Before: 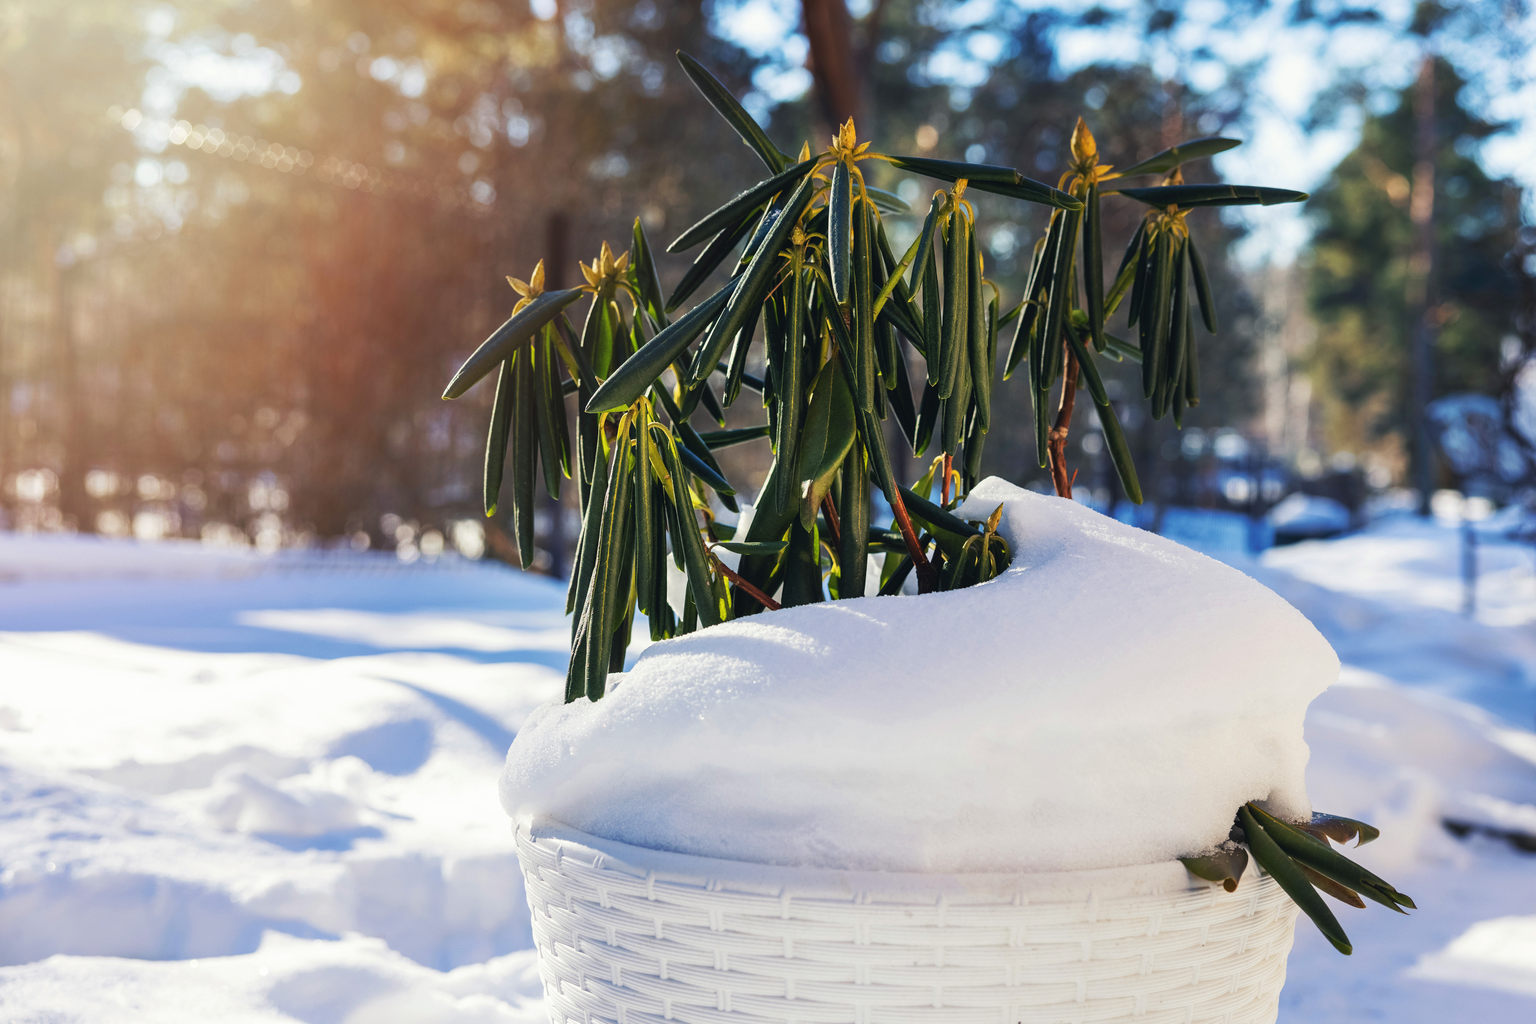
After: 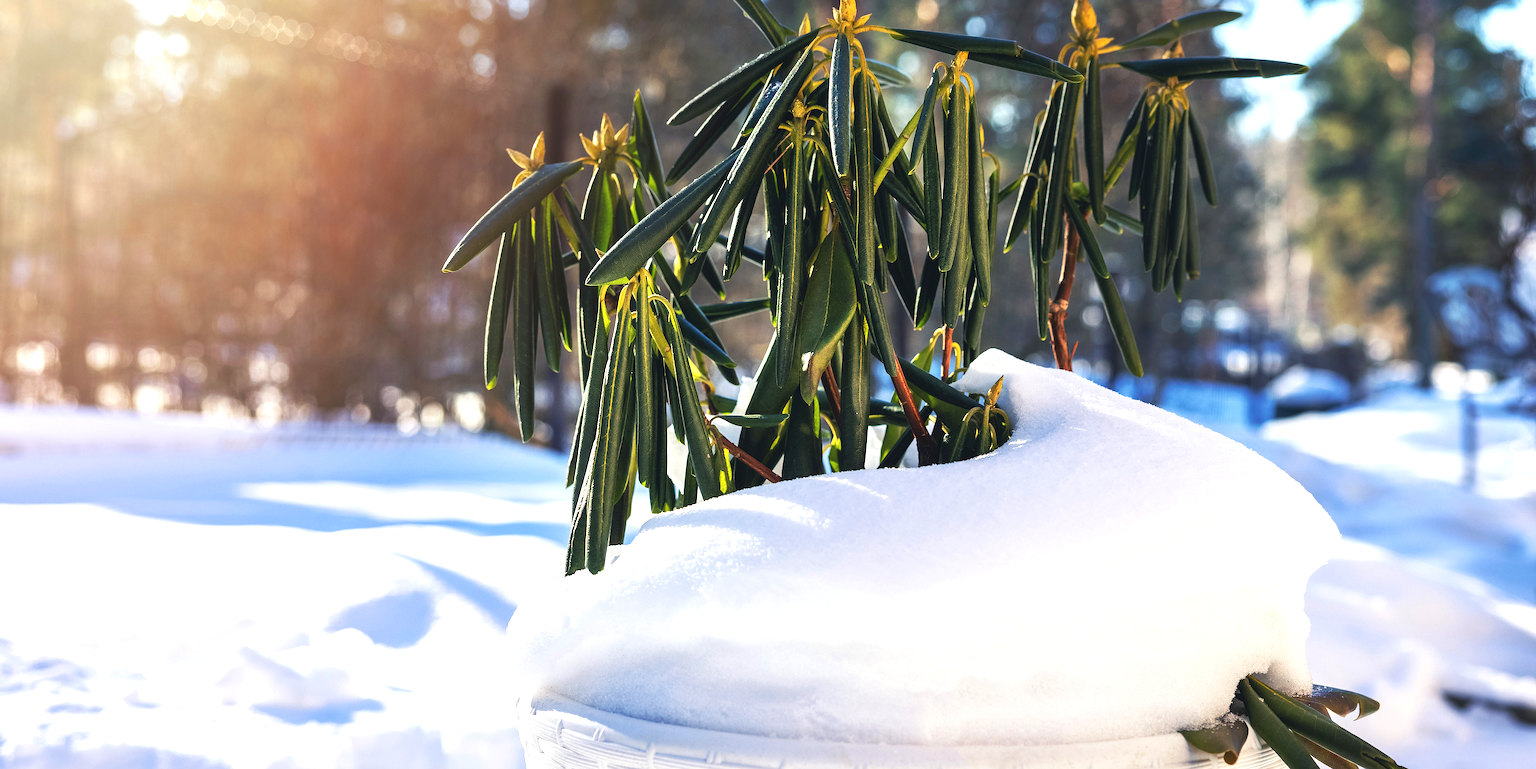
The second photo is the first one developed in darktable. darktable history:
exposure: exposure 0.605 EV, compensate exposure bias true, compensate highlight preservation false
crop and rotate: top 12.507%, bottom 12.308%
sharpen: amount 0.495
